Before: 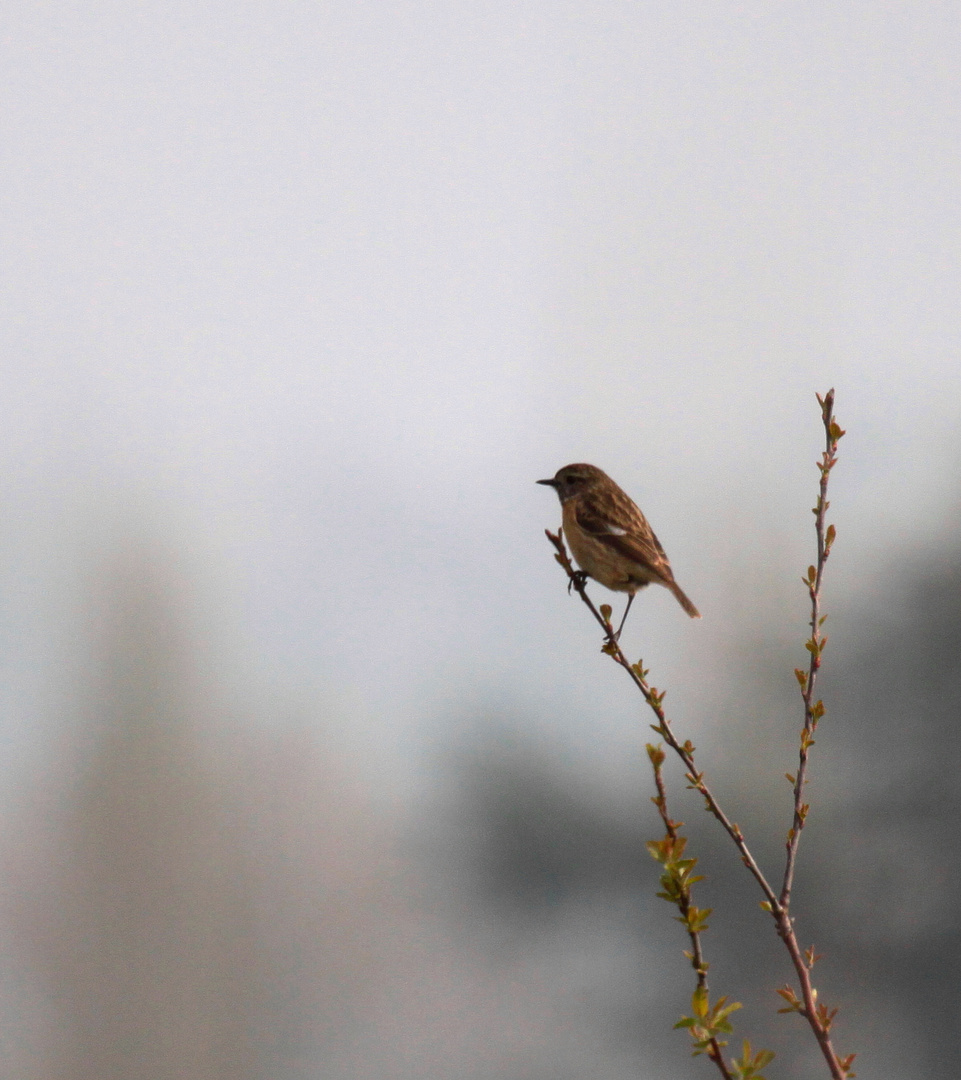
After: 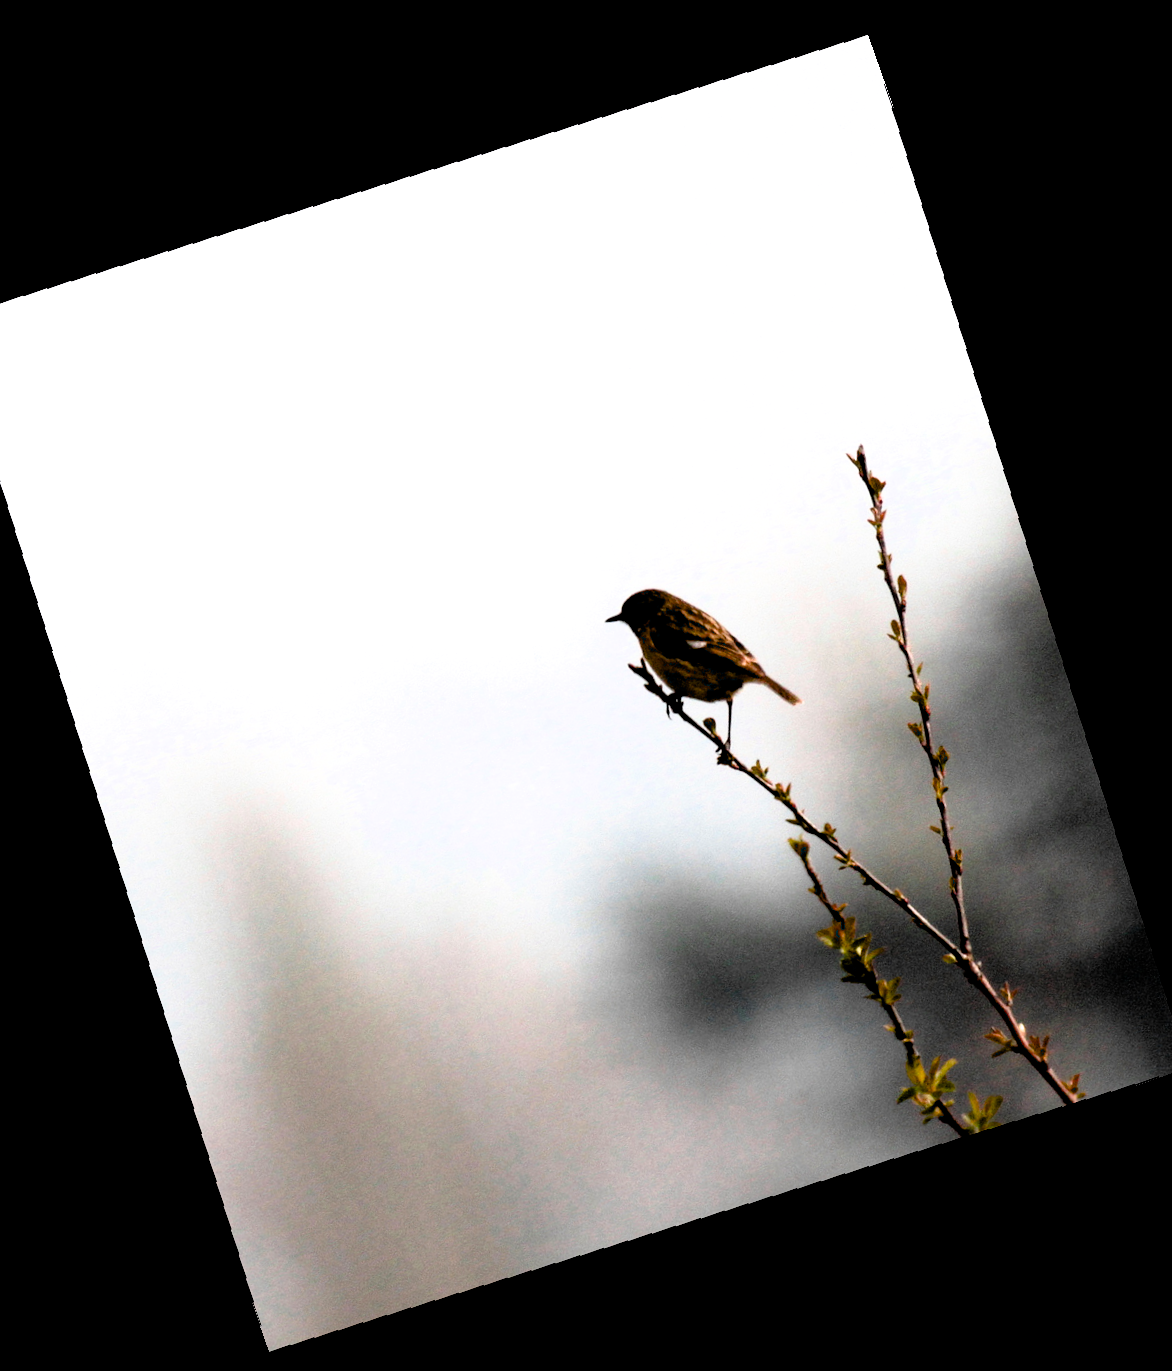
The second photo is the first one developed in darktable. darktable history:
crop and rotate: angle 19.43°, left 6.812%, right 4.125%, bottom 1.087%
rotate and perspective: rotation 2.27°, automatic cropping off
exposure: black level correction 0.04, exposure 0.5 EV, compensate highlight preservation false
filmic rgb: black relative exposure -3.57 EV, white relative exposure 2.29 EV, hardness 3.41
